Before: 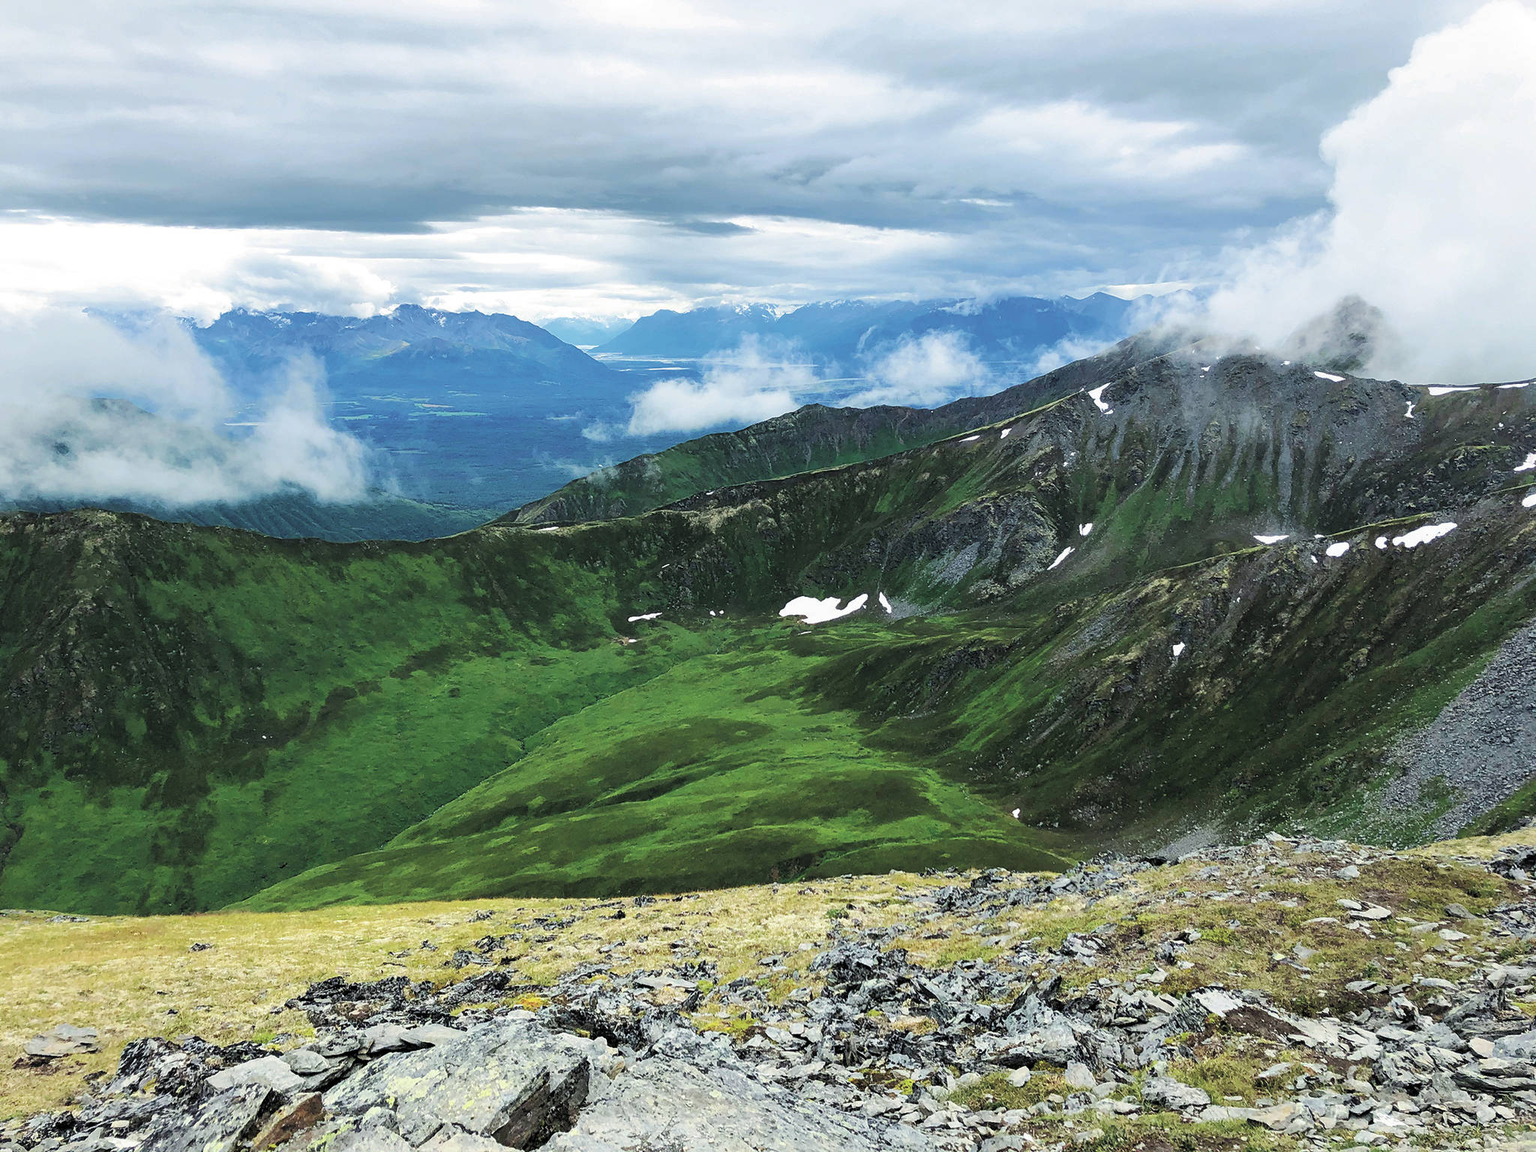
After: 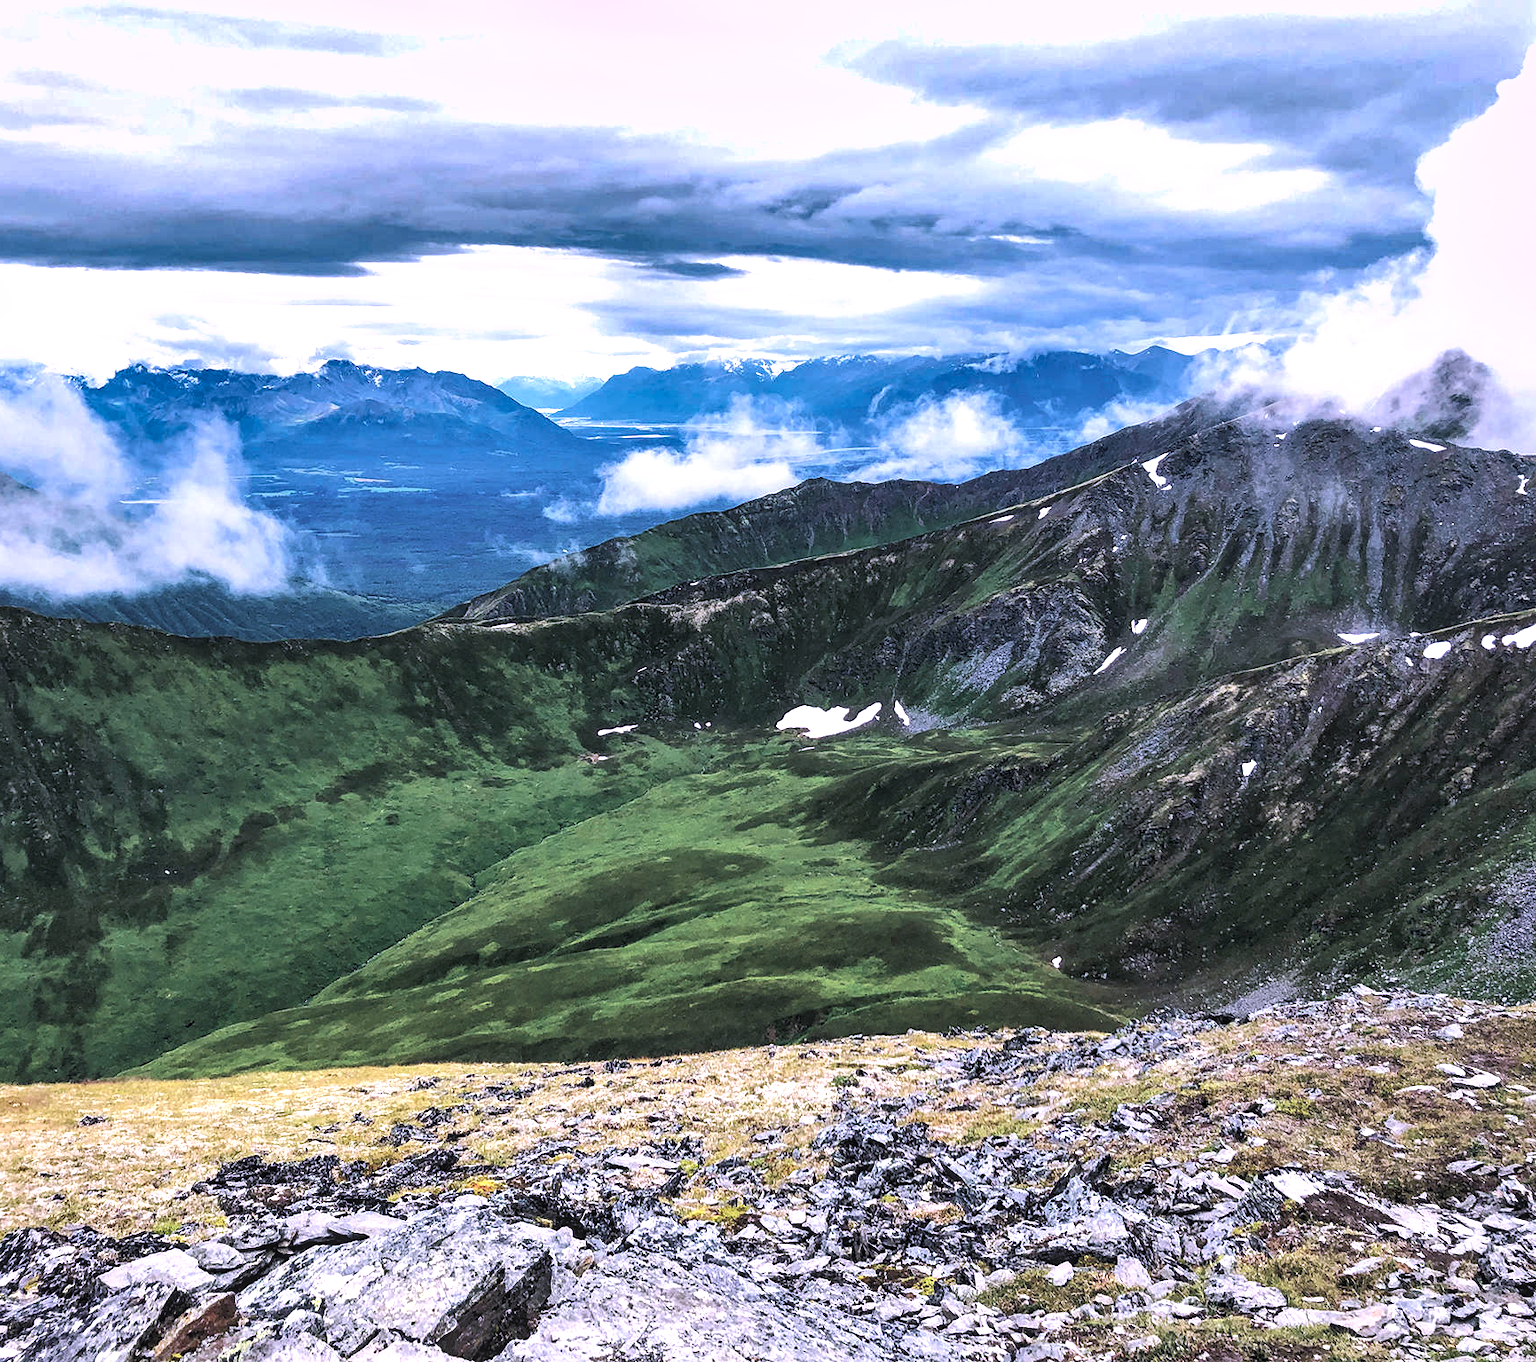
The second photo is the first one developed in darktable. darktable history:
color balance rgb: shadows lift › chroma 1.01%, shadows lift › hue 240.7°, highlights gain › chroma 0.253%, highlights gain › hue 331.77°, perceptual saturation grading › global saturation 0.432%, perceptual brilliance grading › global brilliance 14.733%, perceptual brilliance grading › shadows -35.288%, global vibrance 20%
crop: left 8.039%, right 7.423%
local contrast: on, module defaults
color correction: highlights a* 15.14, highlights b* -25.81
shadows and highlights: soften with gaussian
